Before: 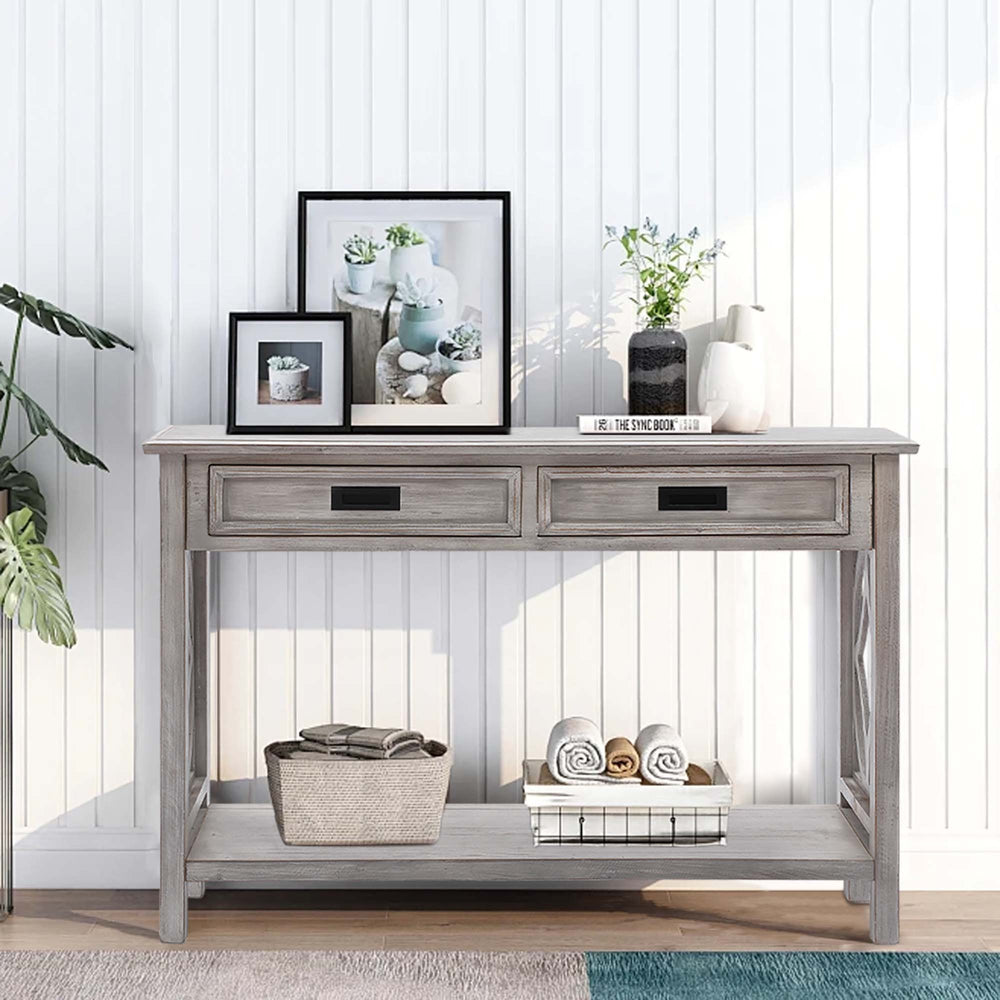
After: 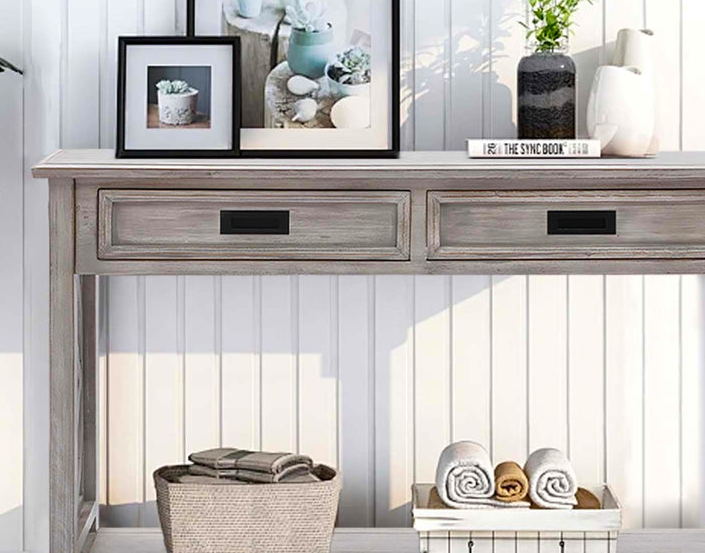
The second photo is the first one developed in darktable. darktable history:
color balance rgb: linear chroma grading › global chroma 33.4%
crop: left 11.123%, top 27.61%, right 18.3%, bottom 17.034%
